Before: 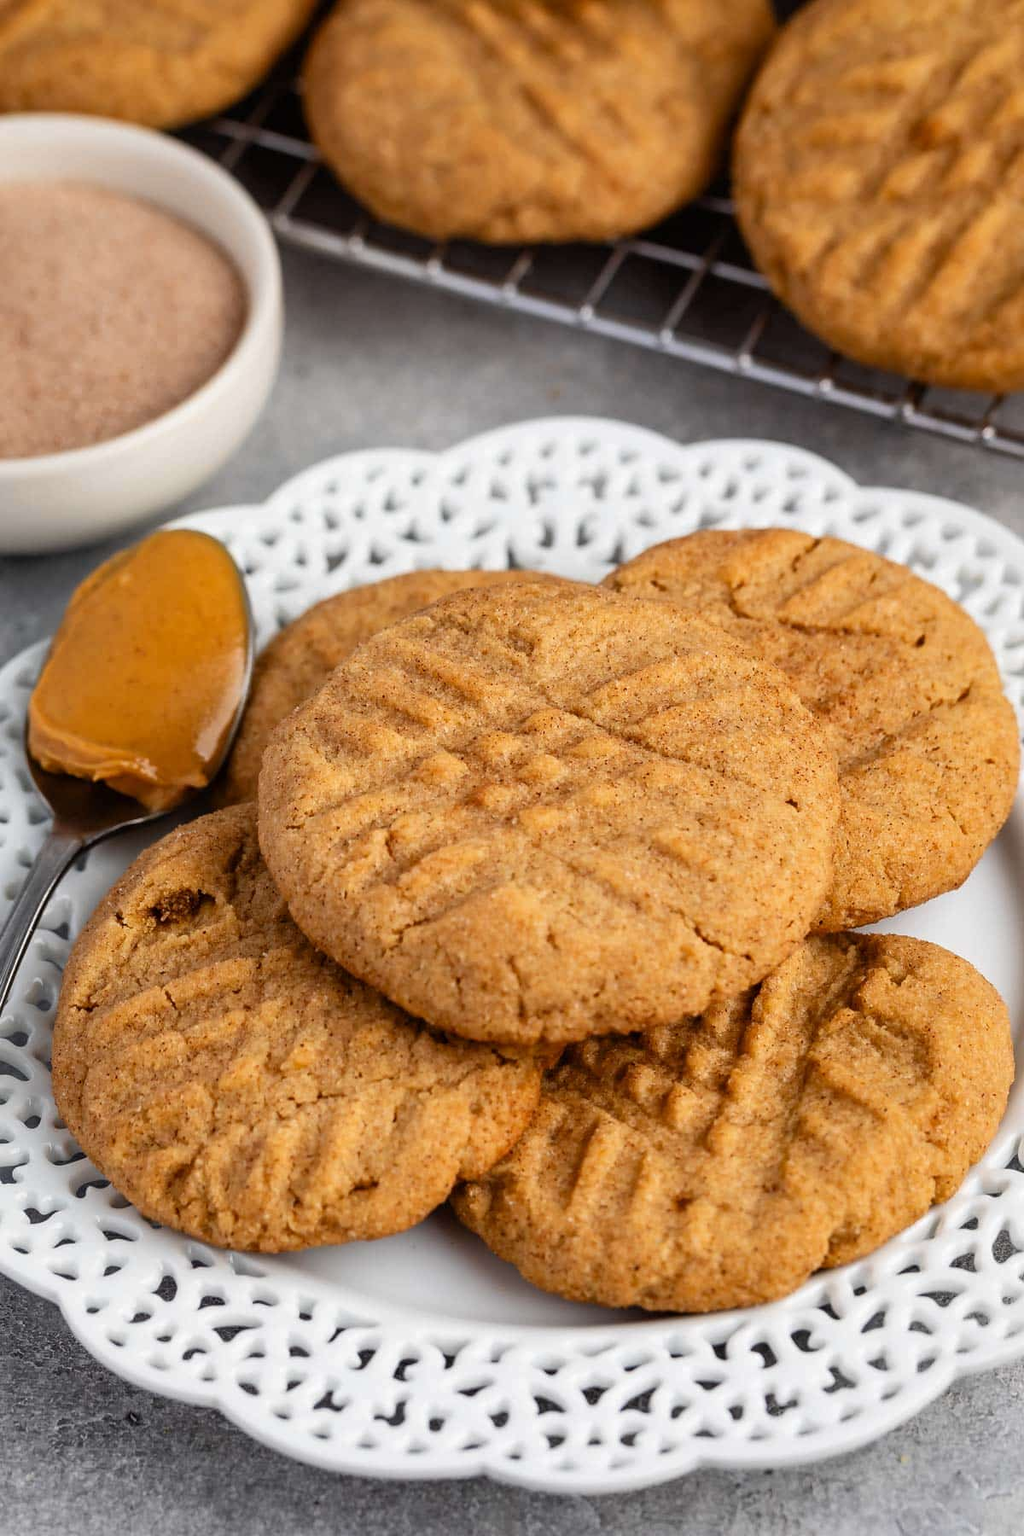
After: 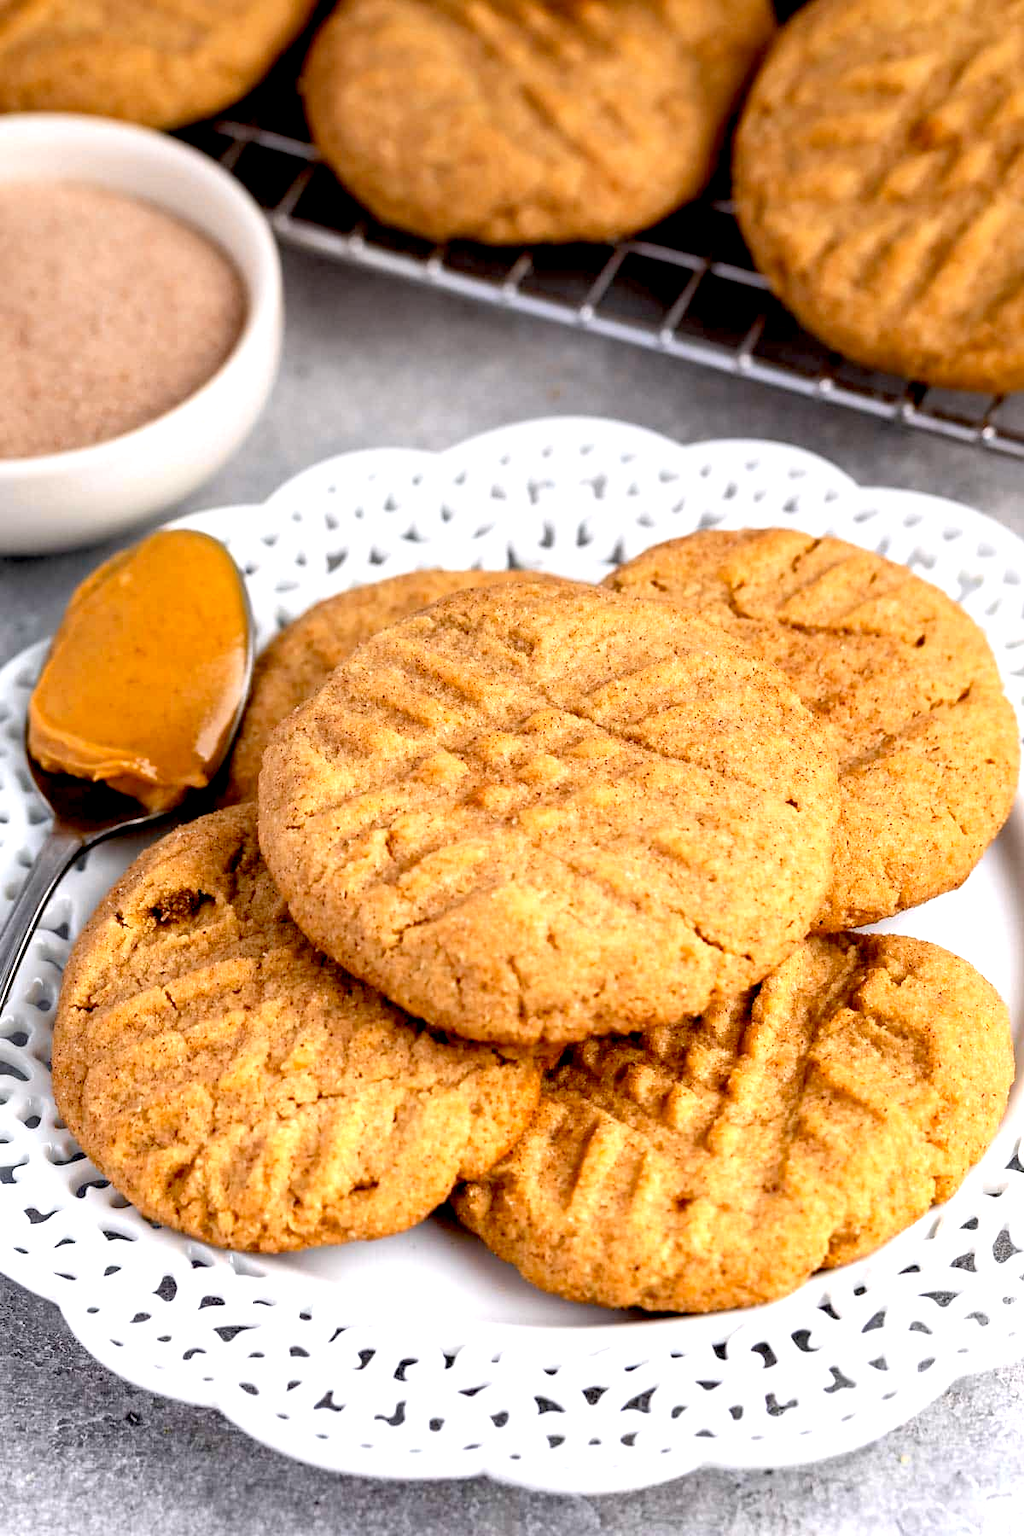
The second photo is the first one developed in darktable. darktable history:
white balance: red 1.009, blue 1.027
graduated density: rotation -0.352°, offset 57.64
exposure: black level correction 0.011, exposure 1.088 EV, compensate exposure bias true, compensate highlight preservation false
